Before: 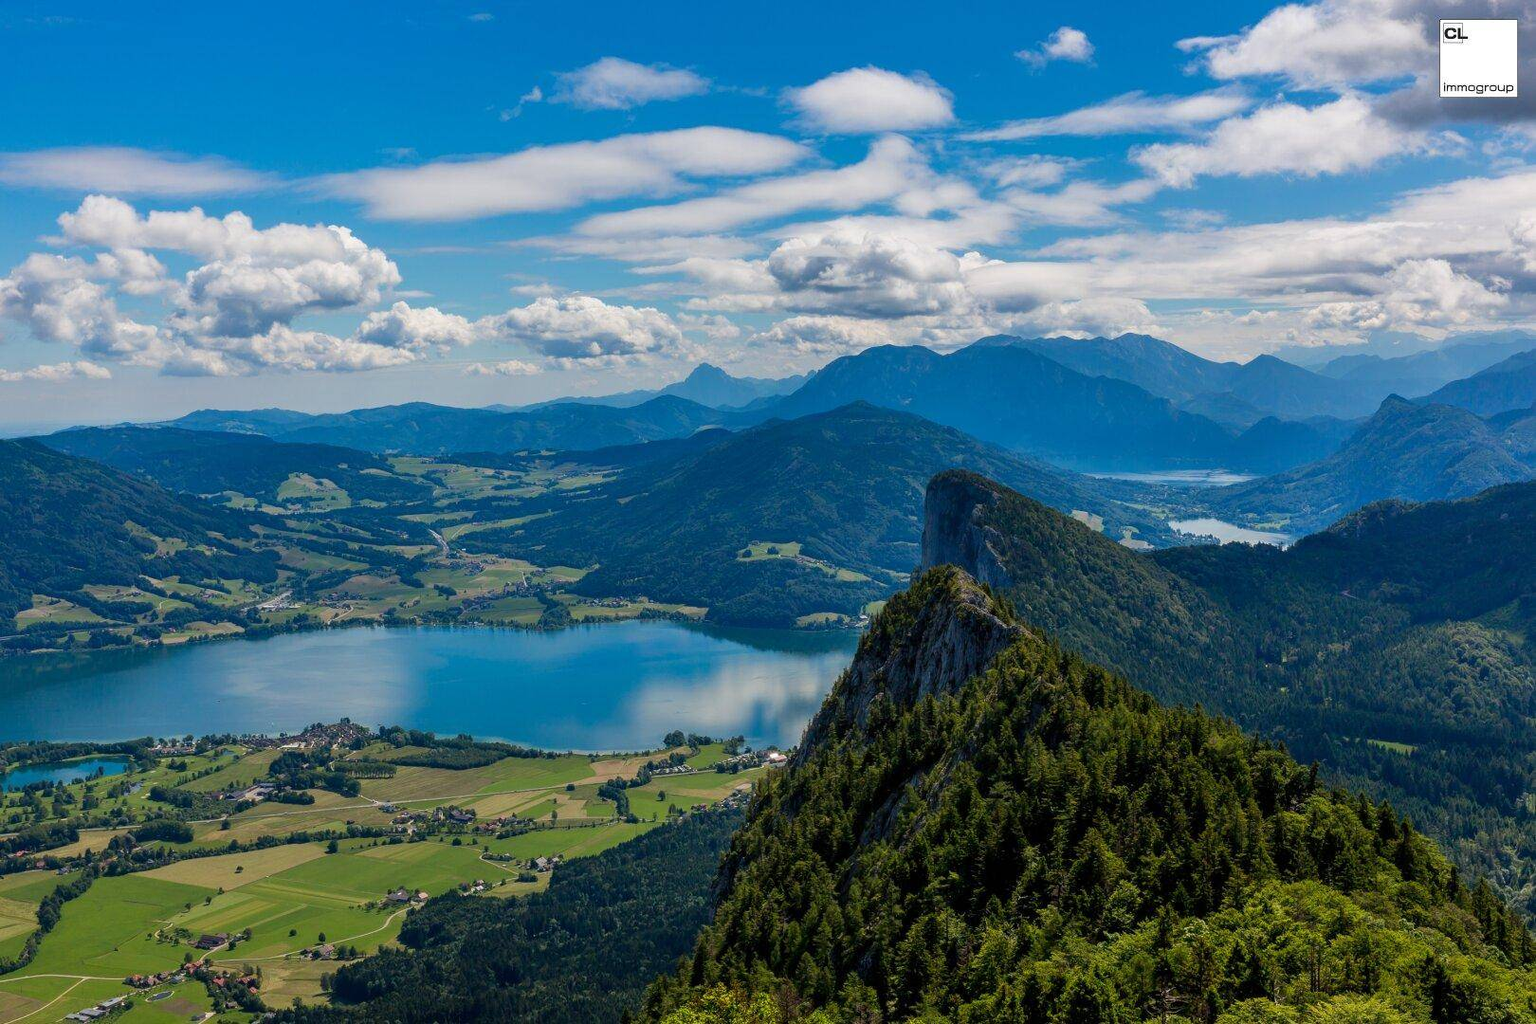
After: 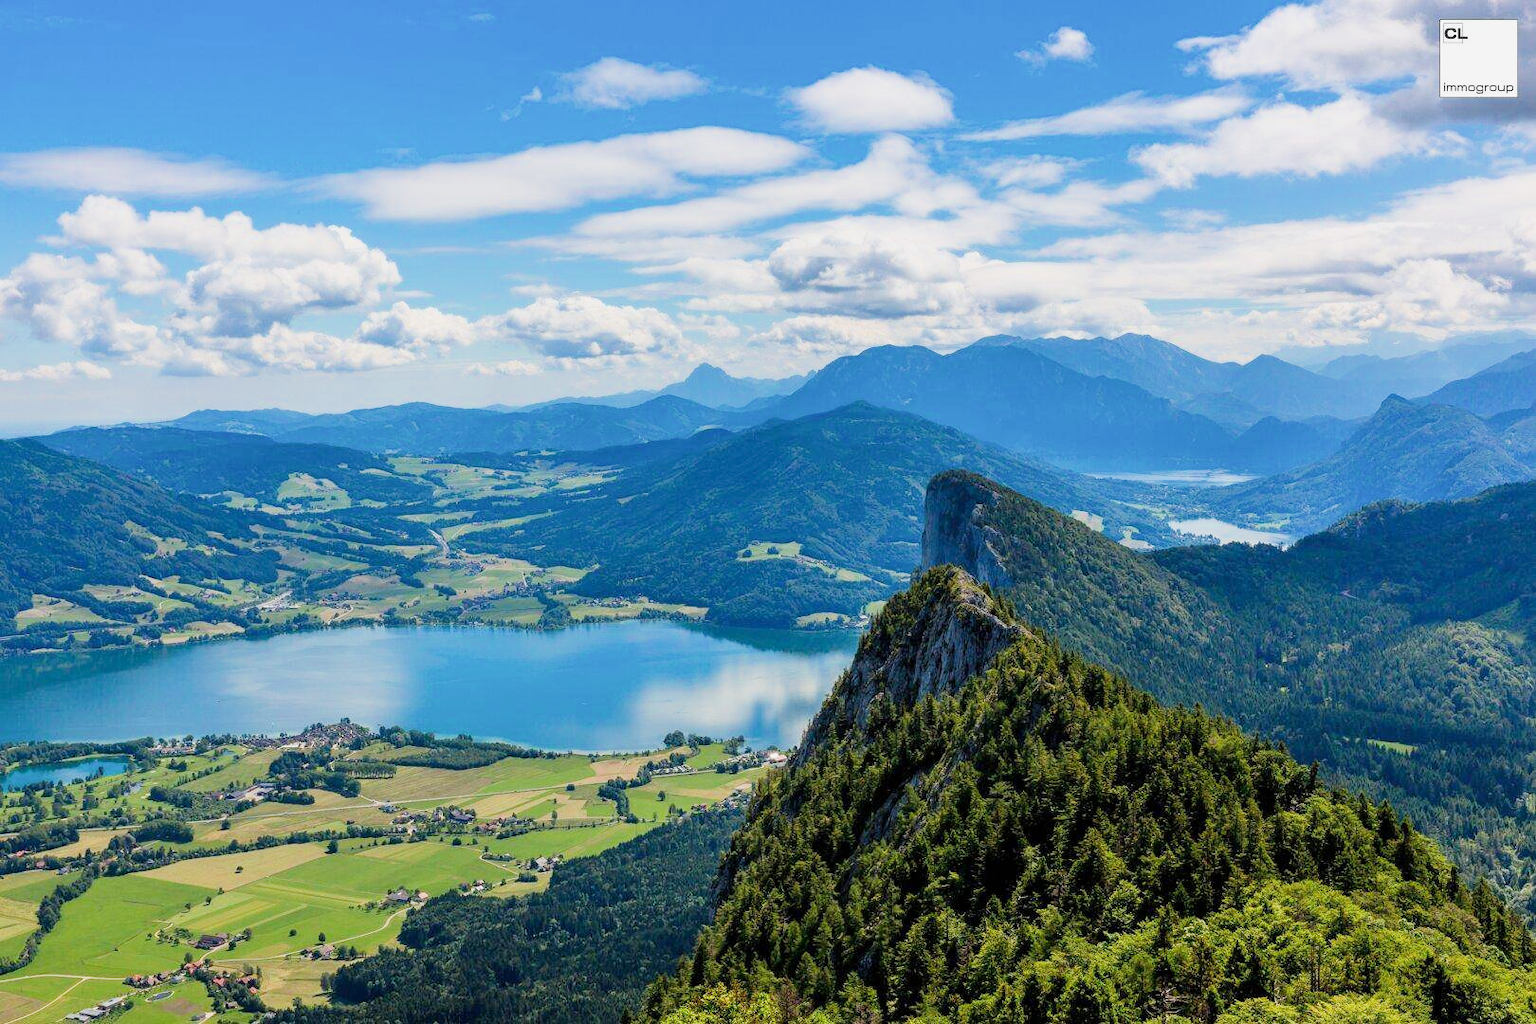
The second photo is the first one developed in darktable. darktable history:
filmic rgb: black relative exposure -16 EV, white relative exposure 4.97 EV, hardness 6.25
exposure: exposure 1.223 EV, compensate highlight preservation false
